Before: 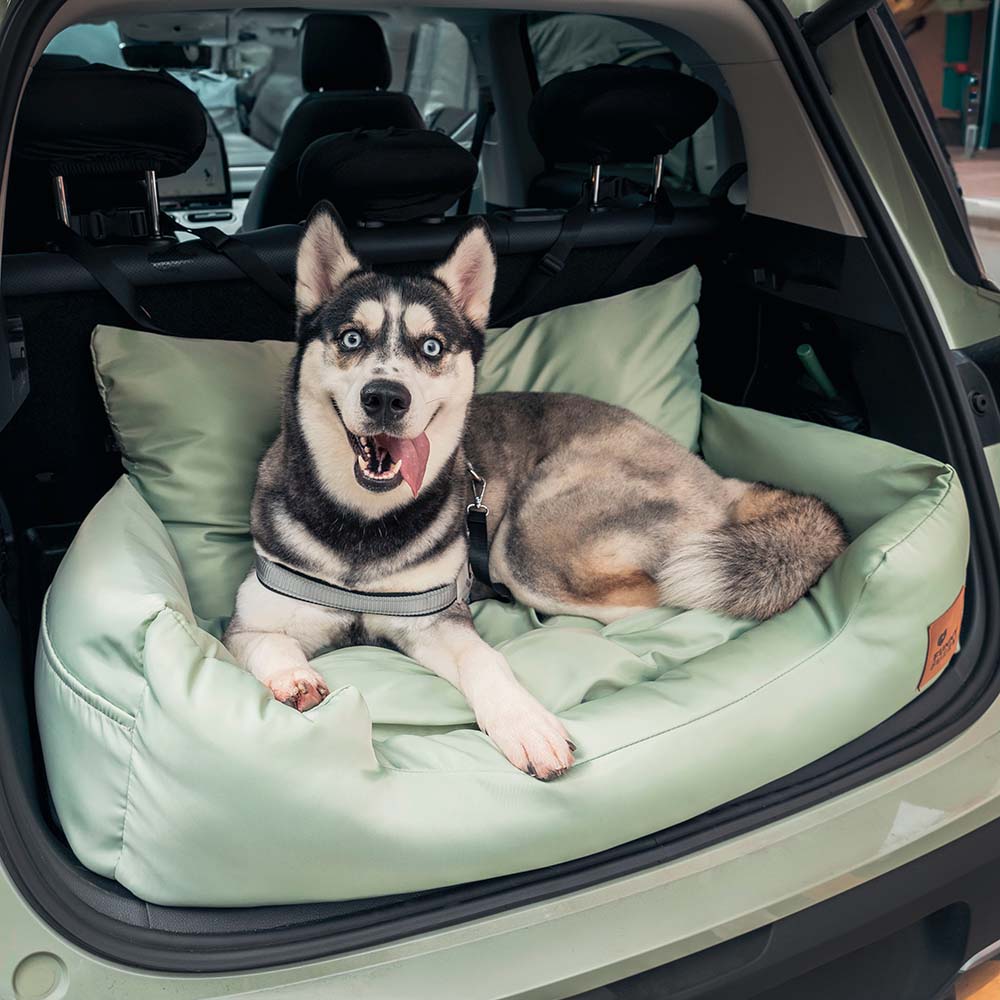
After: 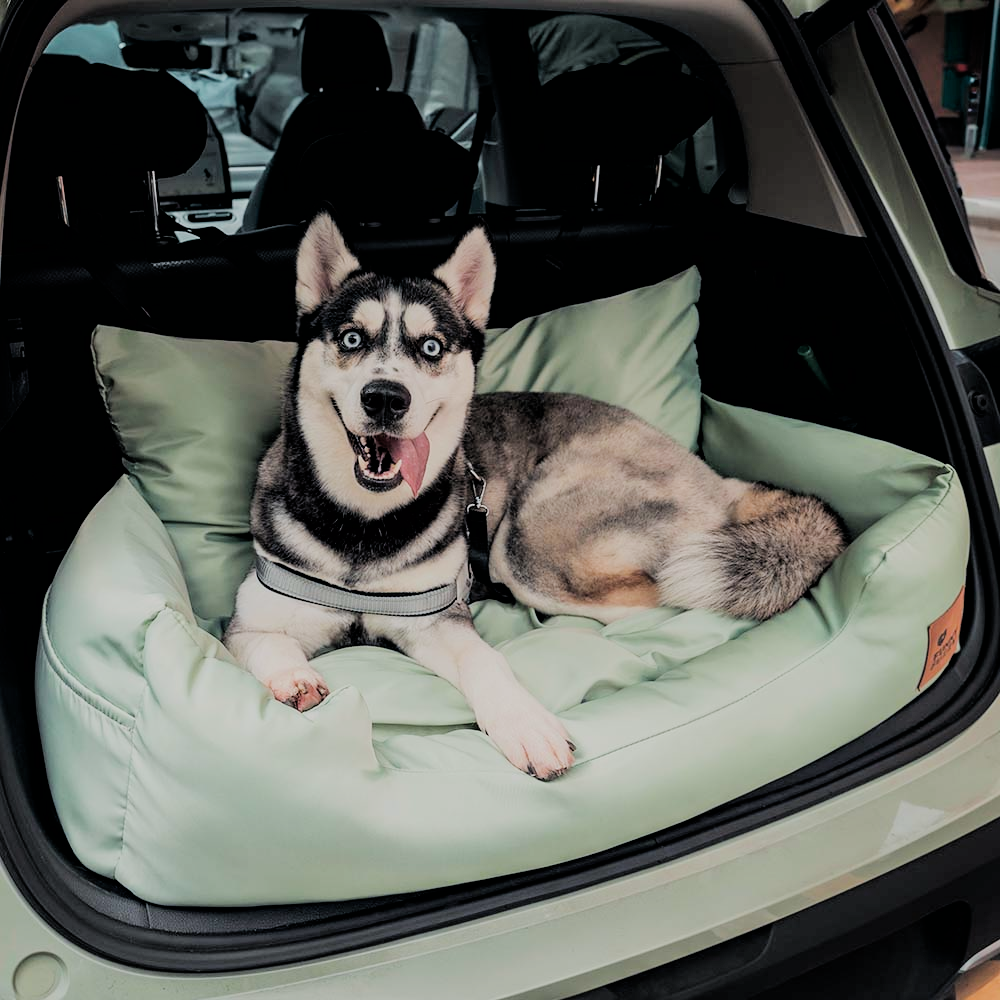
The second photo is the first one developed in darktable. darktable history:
color zones: curves: ch0 [(0, 0.5) (0.143, 0.5) (0.286, 0.5) (0.429, 0.5) (0.571, 0.5) (0.714, 0.476) (0.857, 0.5) (1, 0.5)]; ch2 [(0, 0.5) (0.143, 0.5) (0.286, 0.5) (0.429, 0.5) (0.571, 0.5) (0.714, 0.487) (0.857, 0.5) (1, 0.5)]
filmic rgb: black relative exposure -4.14 EV, white relative exposure 5.1 EV, hardness 2.11, contrast 1.165
